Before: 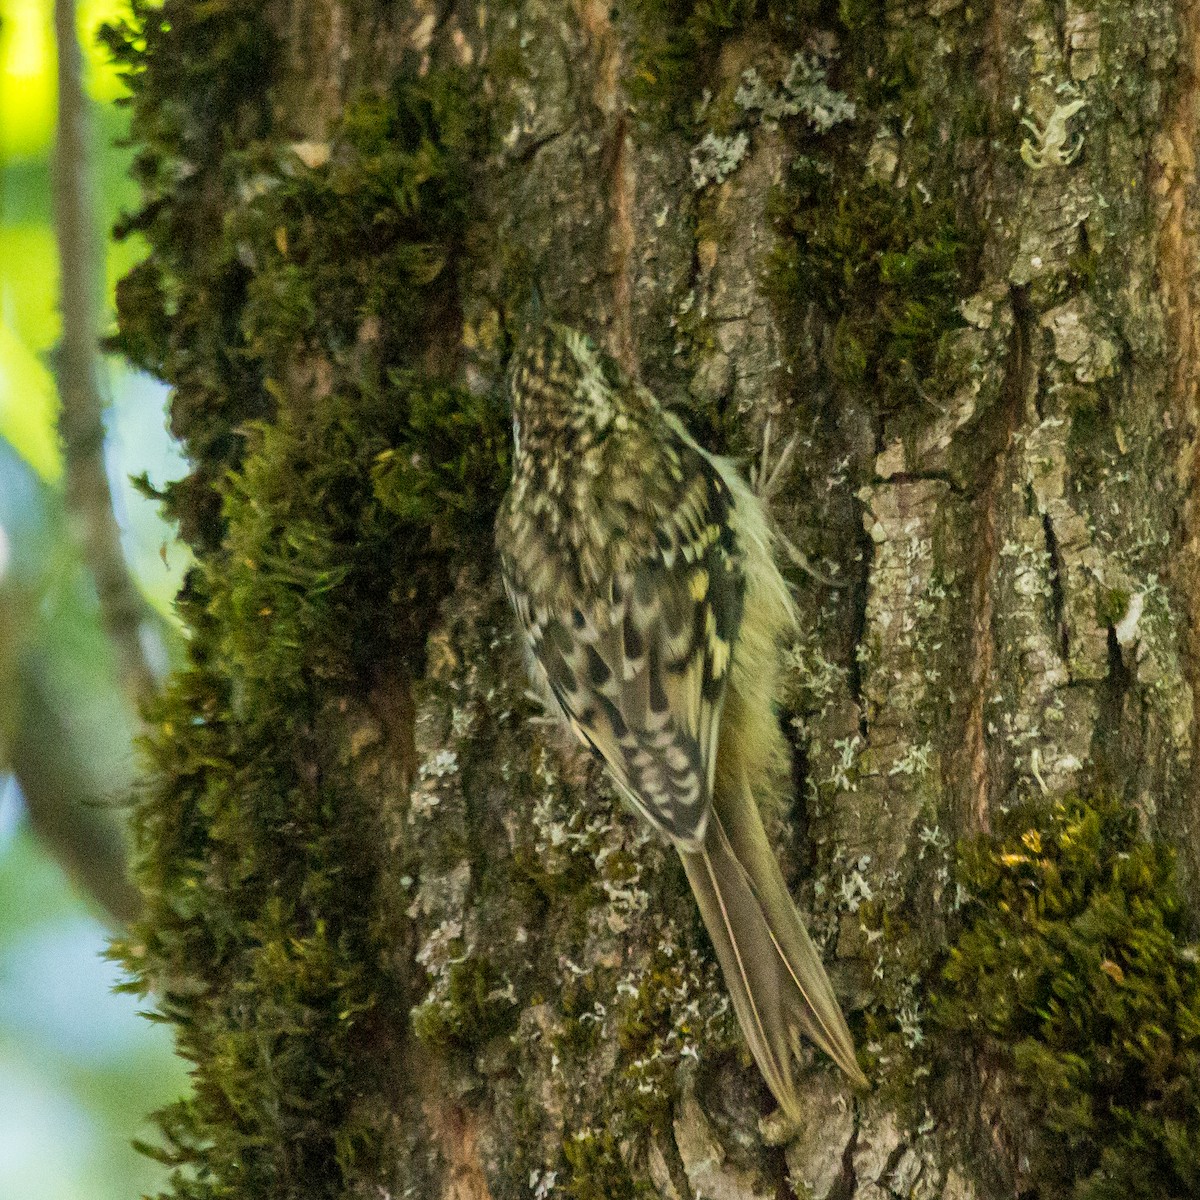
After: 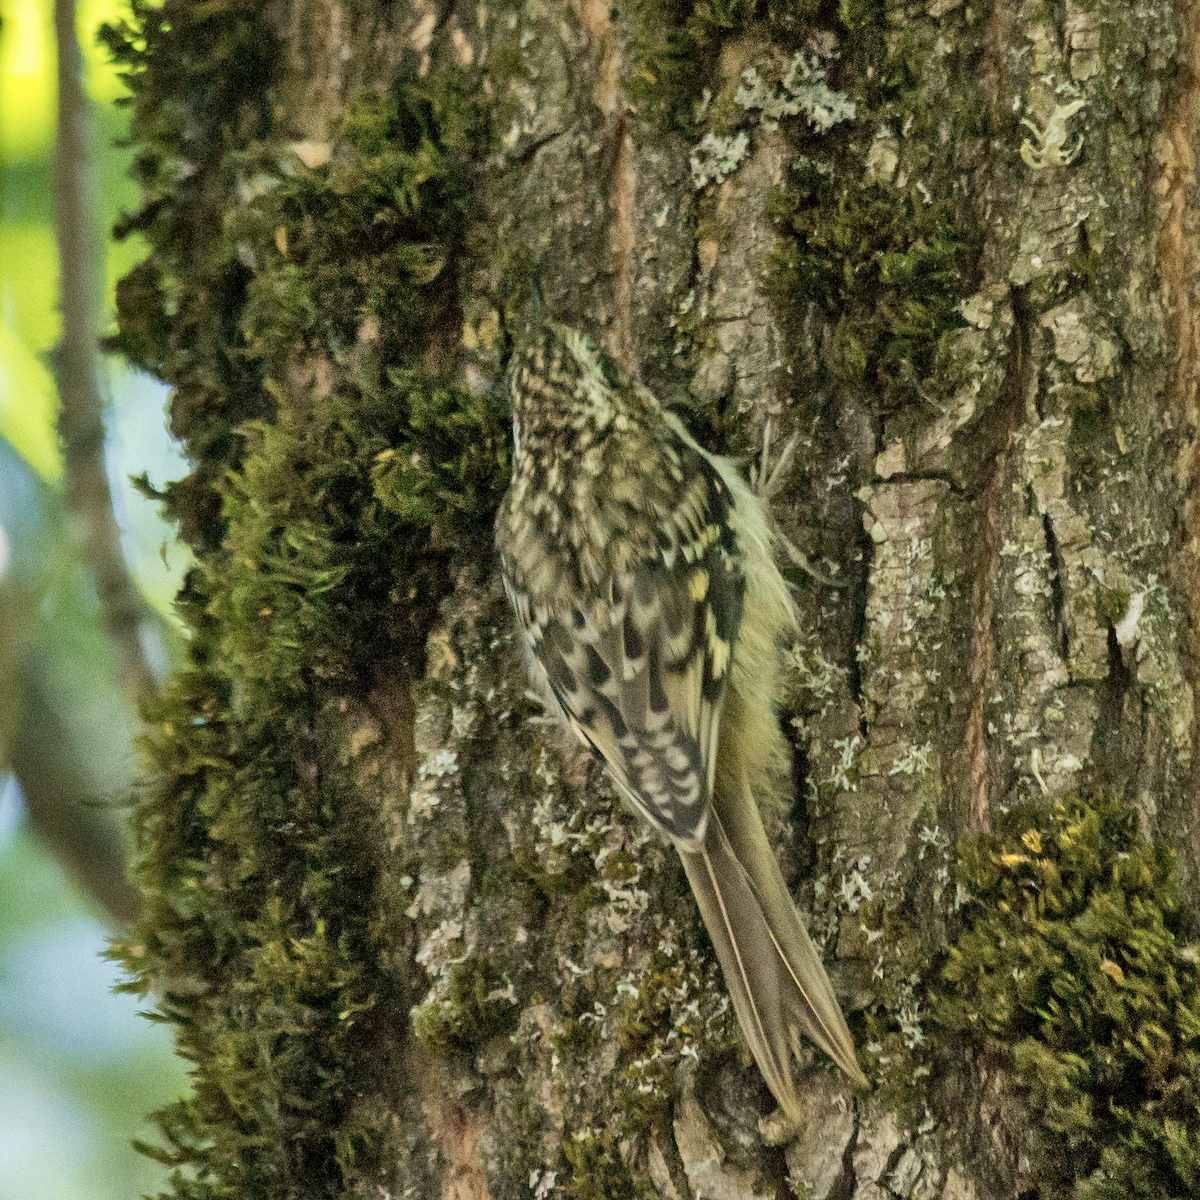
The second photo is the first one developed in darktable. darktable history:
shadows and highlights: shadows 60.78, soften with gaussian
contrast brightness saturation: saturation -0.177
exposure: black level correction 0.001, compensate exposure bias true, compensate highlight preservation false
